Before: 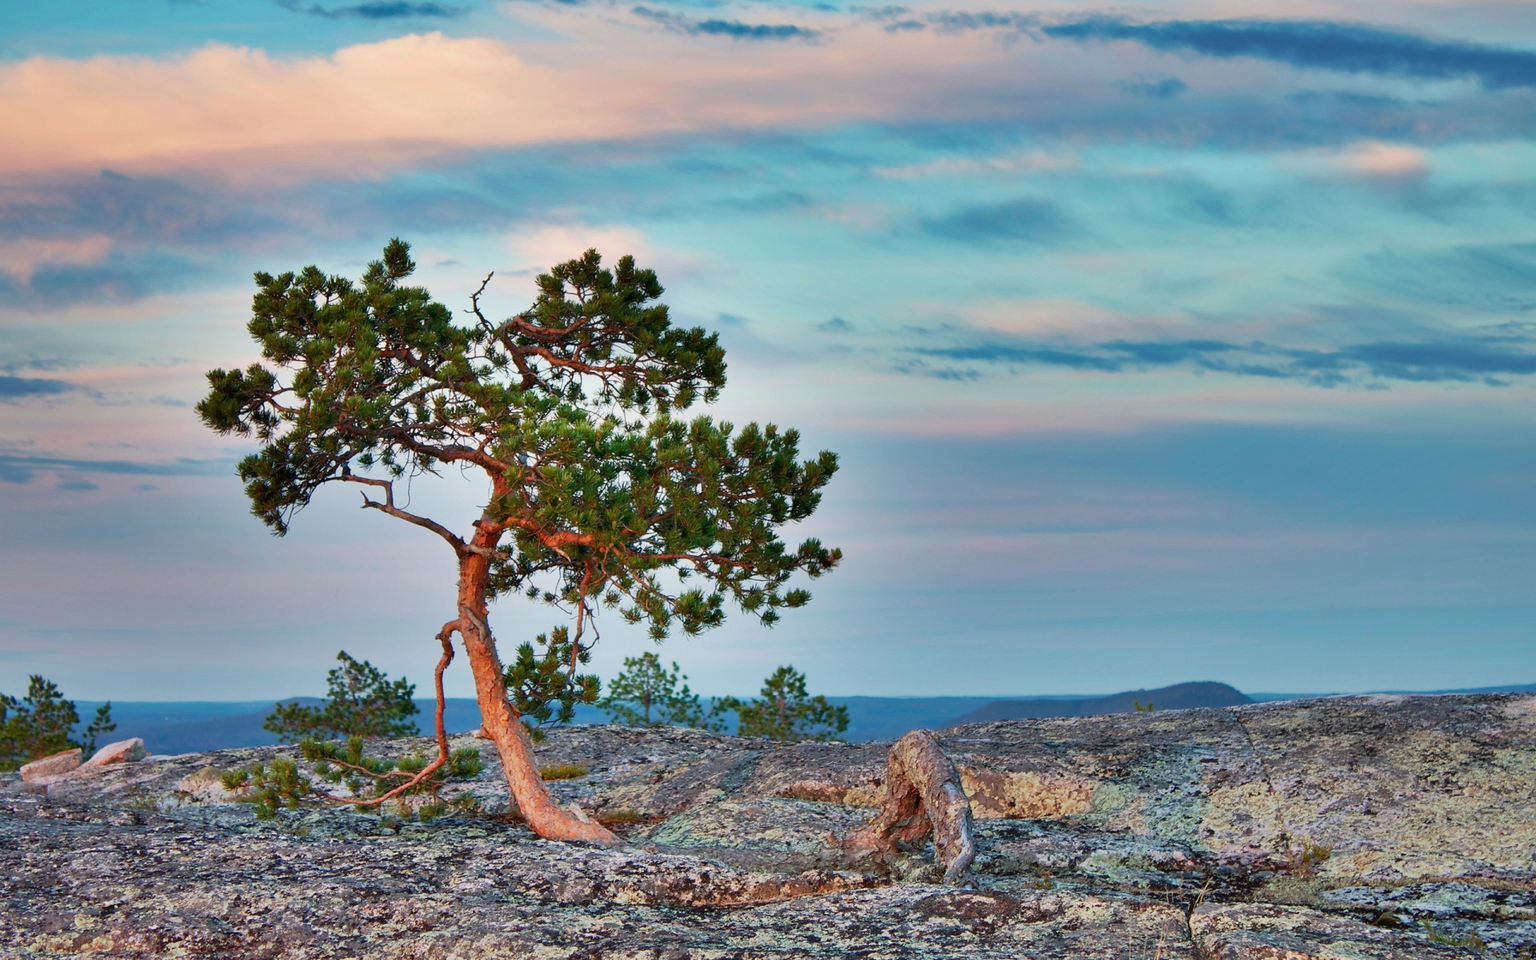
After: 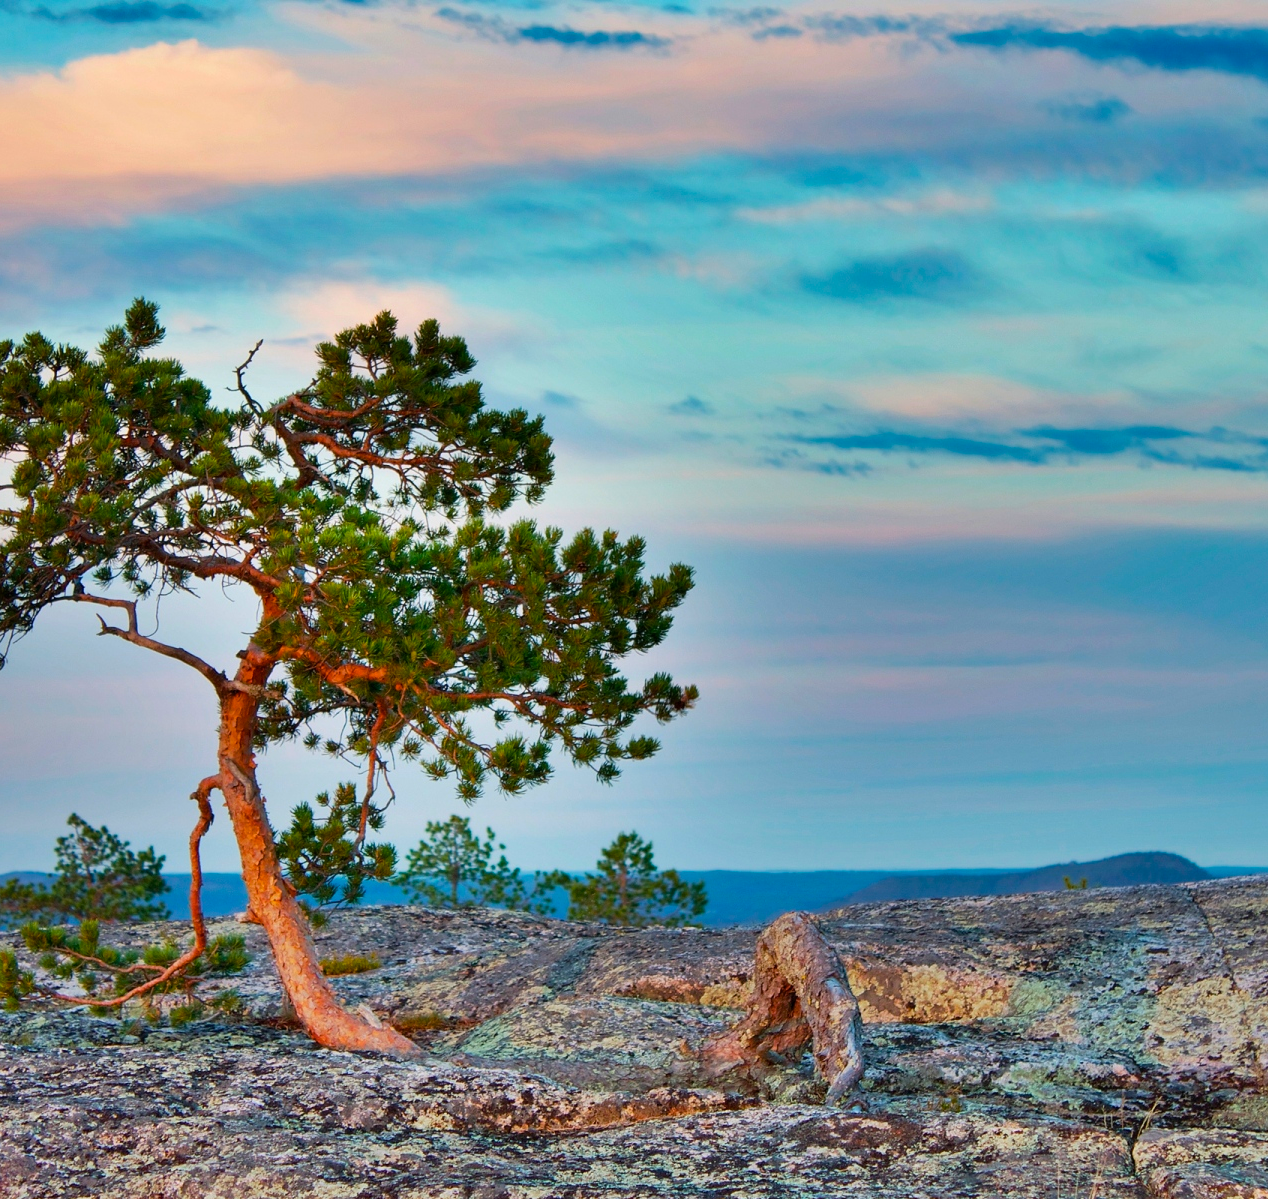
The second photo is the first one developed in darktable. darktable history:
crop and rotate: left 18.442%, right 15.508%
color balance rgb: perceptual saturation grading › global saturation 25%, global vibrance 20%
